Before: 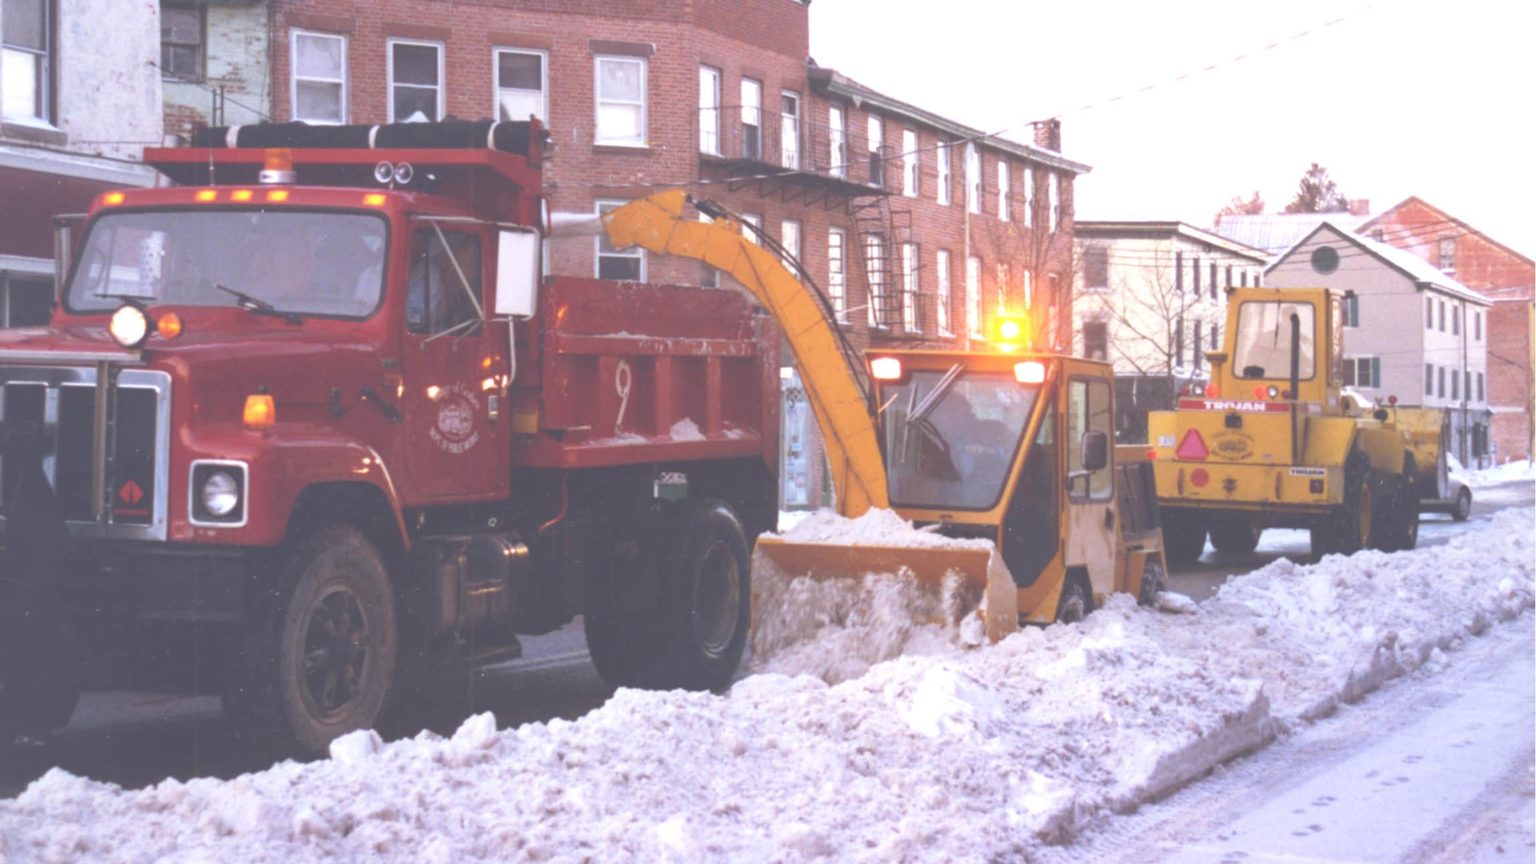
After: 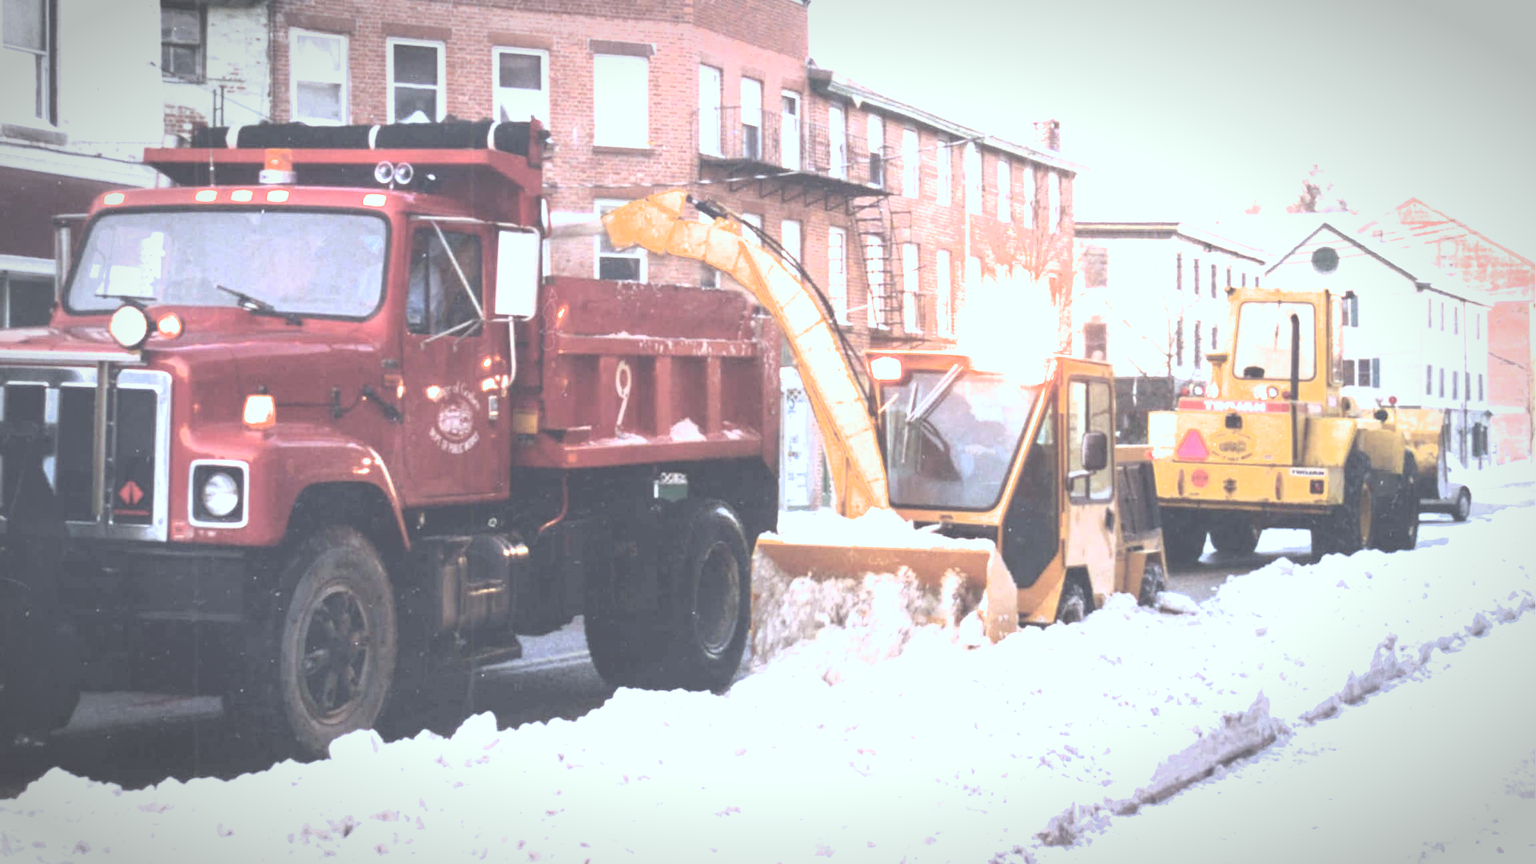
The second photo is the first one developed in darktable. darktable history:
color correction: highlights a* -6.69, highlights b* 0.49
exposure: black level correction 0.001, exposure 0.5 EV, compensate exposure bias true, compensate highlight preservation false
filmic rgb: black relative exposure -8.2 EV, white relative exposure 2.2 EV, threshold 3 EV, hardness 7.11, latitude 85.74%, contrast 1.696, highlights saturation mix -4%, shadows ↔ highlights balance -2.69%, color science v5 (2021), contrast in shadows safe, contrast in highlights safe, enable highlight reconstruction true
vignetting: automatic ratio true
